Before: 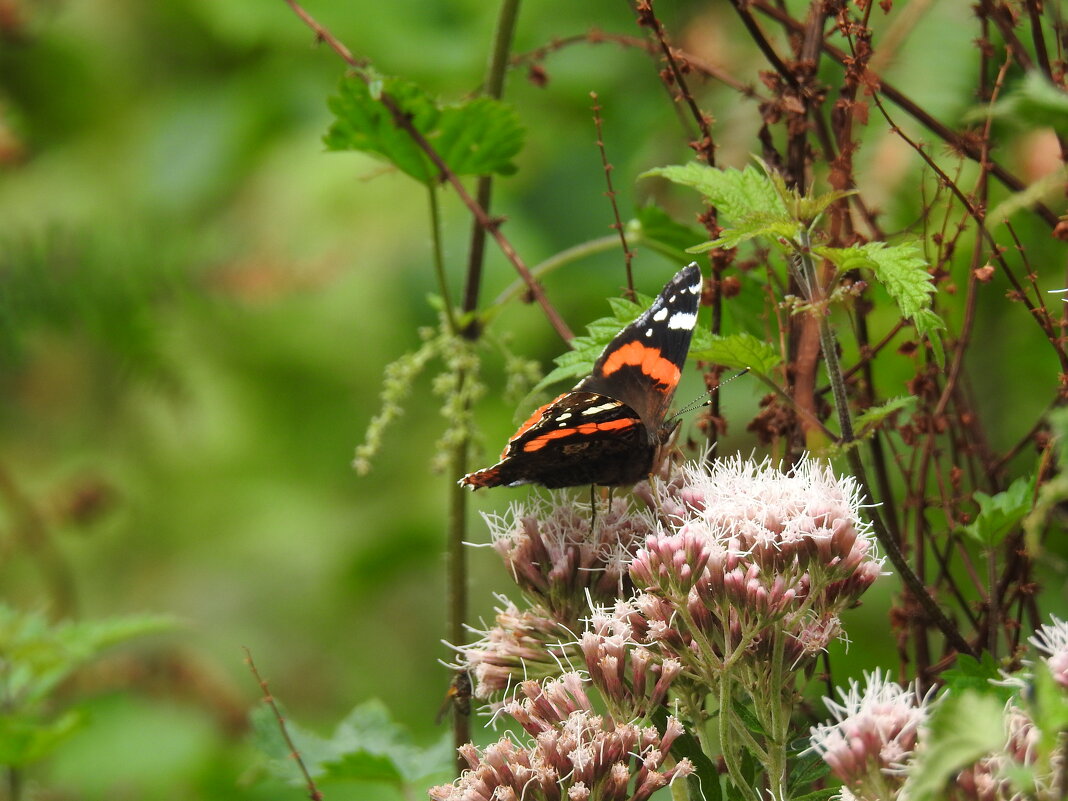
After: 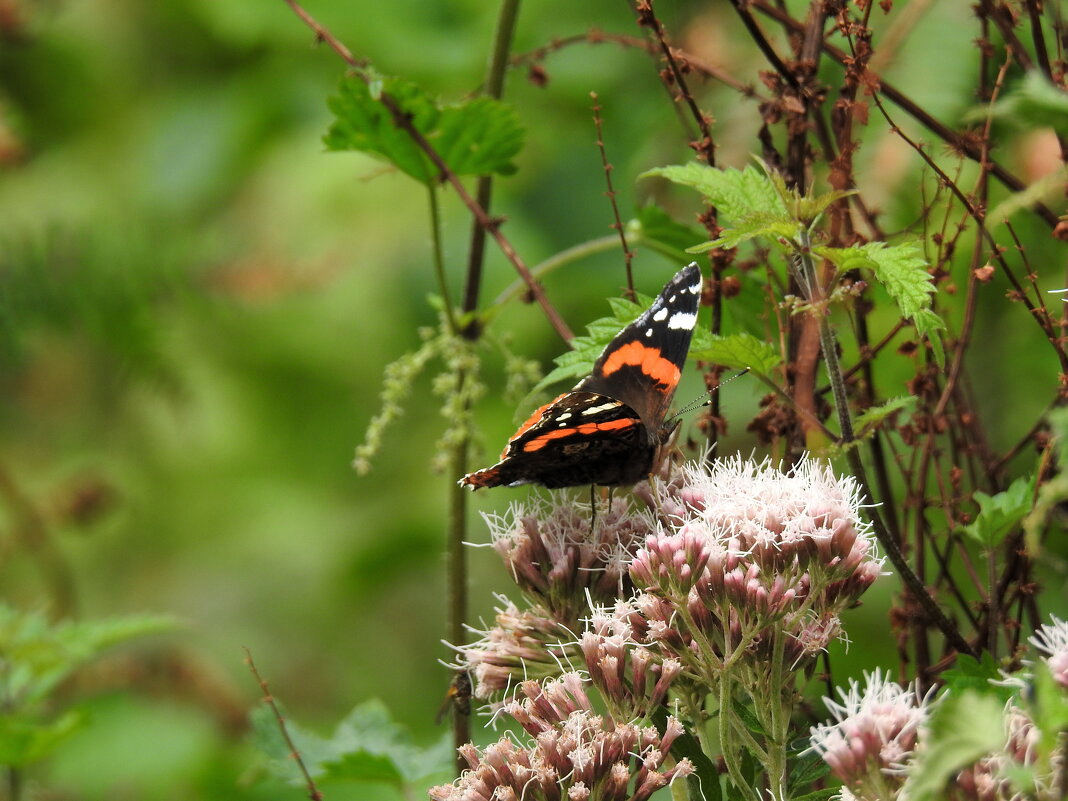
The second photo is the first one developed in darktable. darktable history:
white balance: emerald 1
levels: mode automatic, black 0.023%, white 99.97%, levels [0.062, 0.494, 0.925]
shadows and highlights: shadows 60, soften with gaussian
